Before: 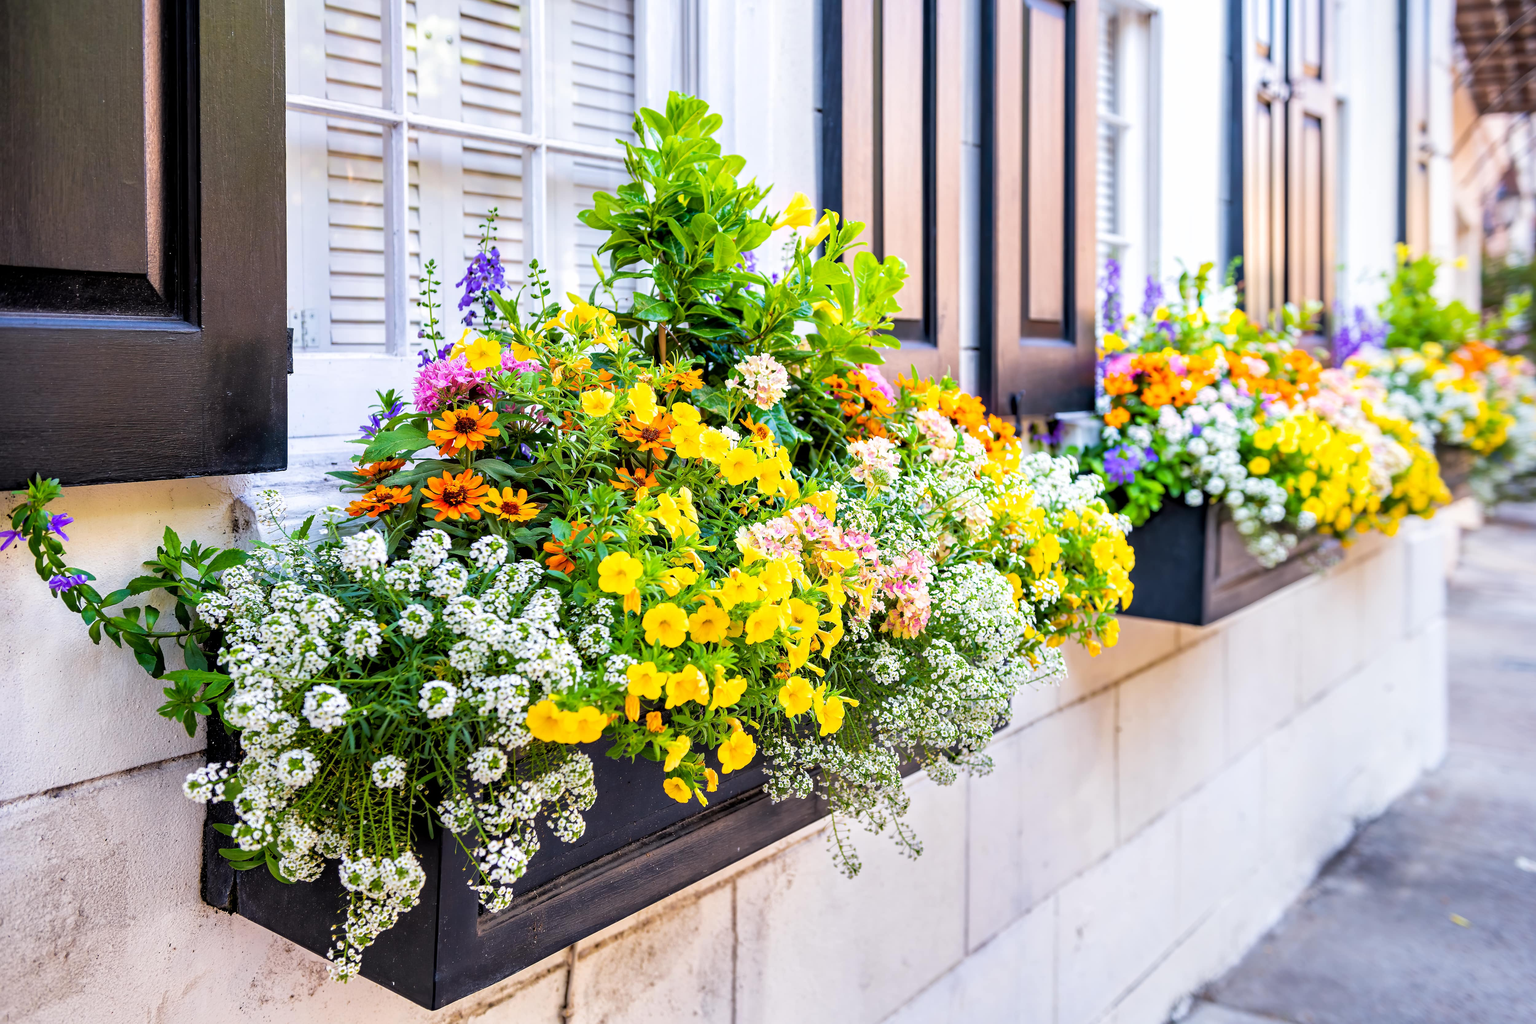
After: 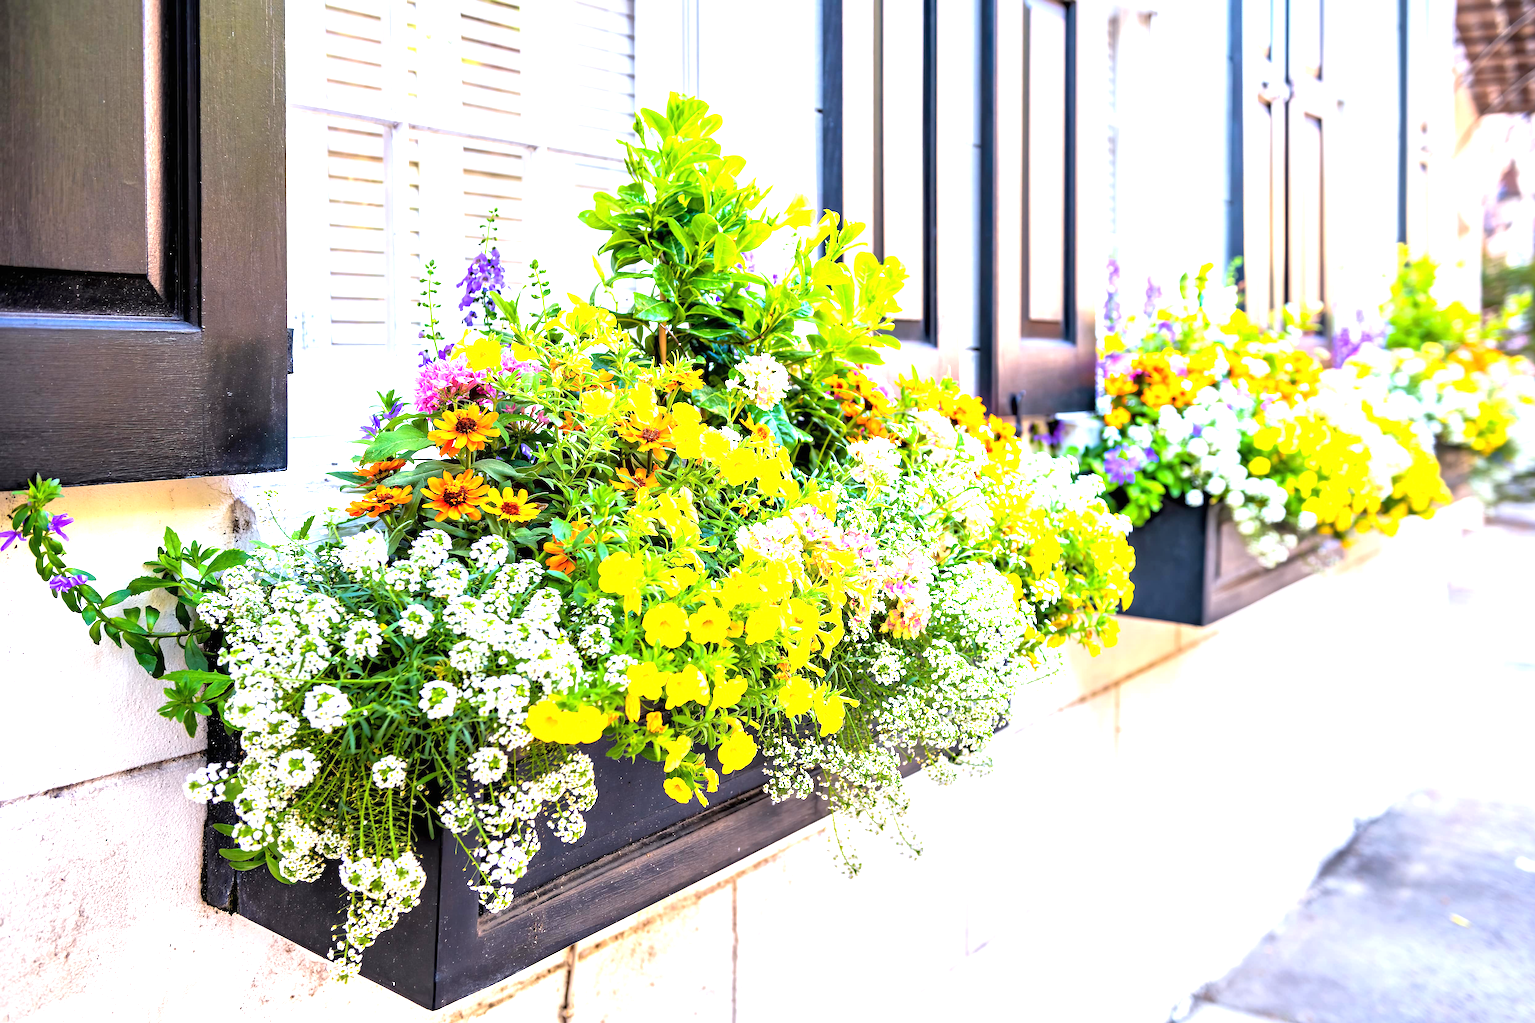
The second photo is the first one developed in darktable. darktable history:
exposure: black level correction 0, exposure 1.169 EV, compensate highlight preservation false
